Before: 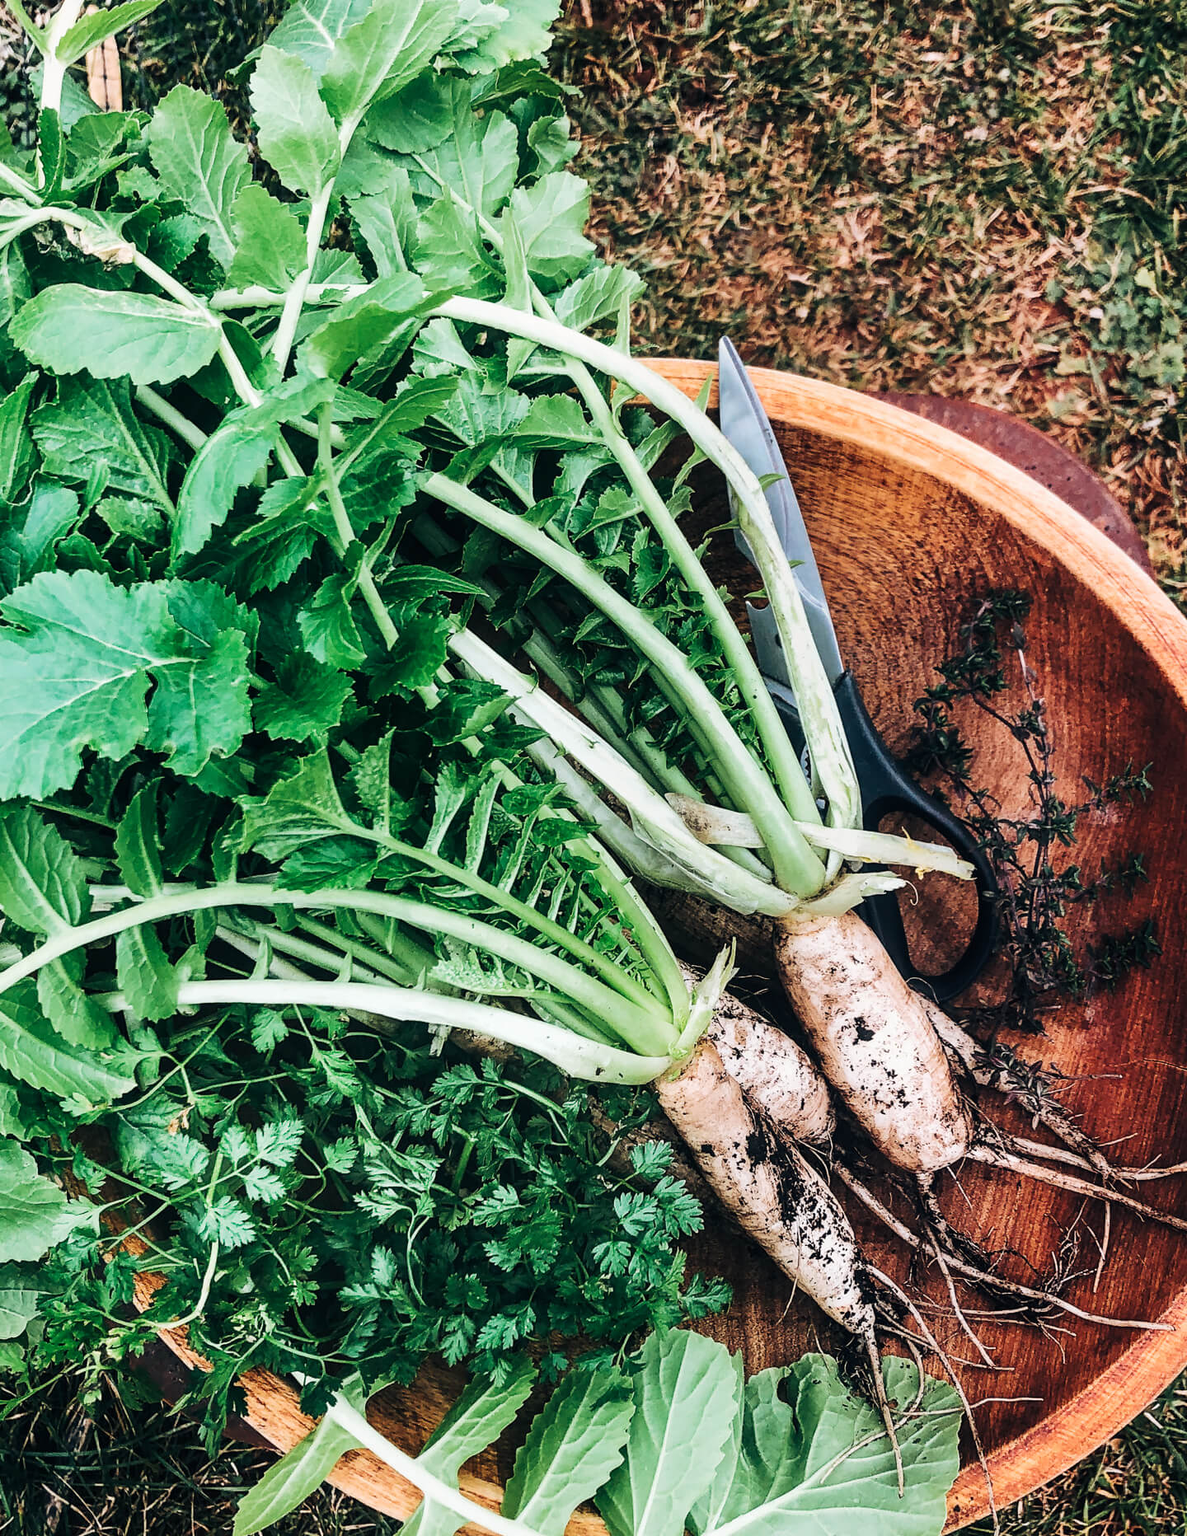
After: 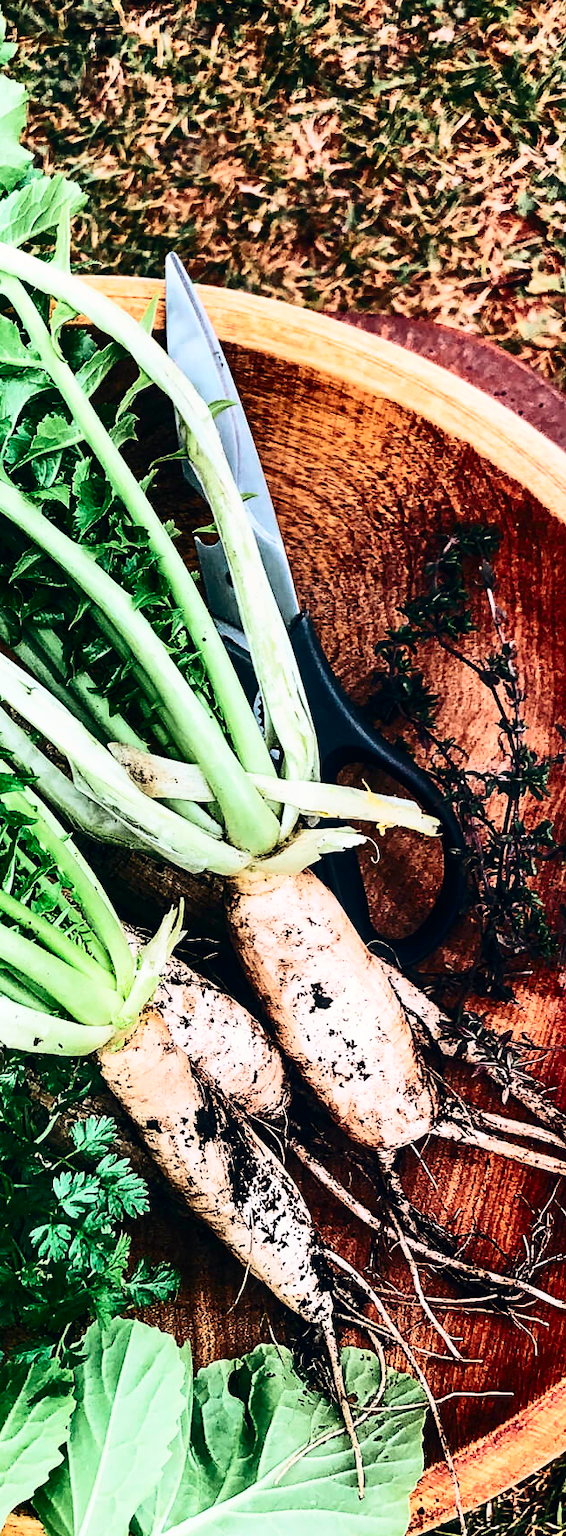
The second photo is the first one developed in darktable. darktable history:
crop: left 47.628%, top 6.643%, right 7.874%
contrast brightness saturation: contrast 0.4, brightness 0.05, saturation 0.25
